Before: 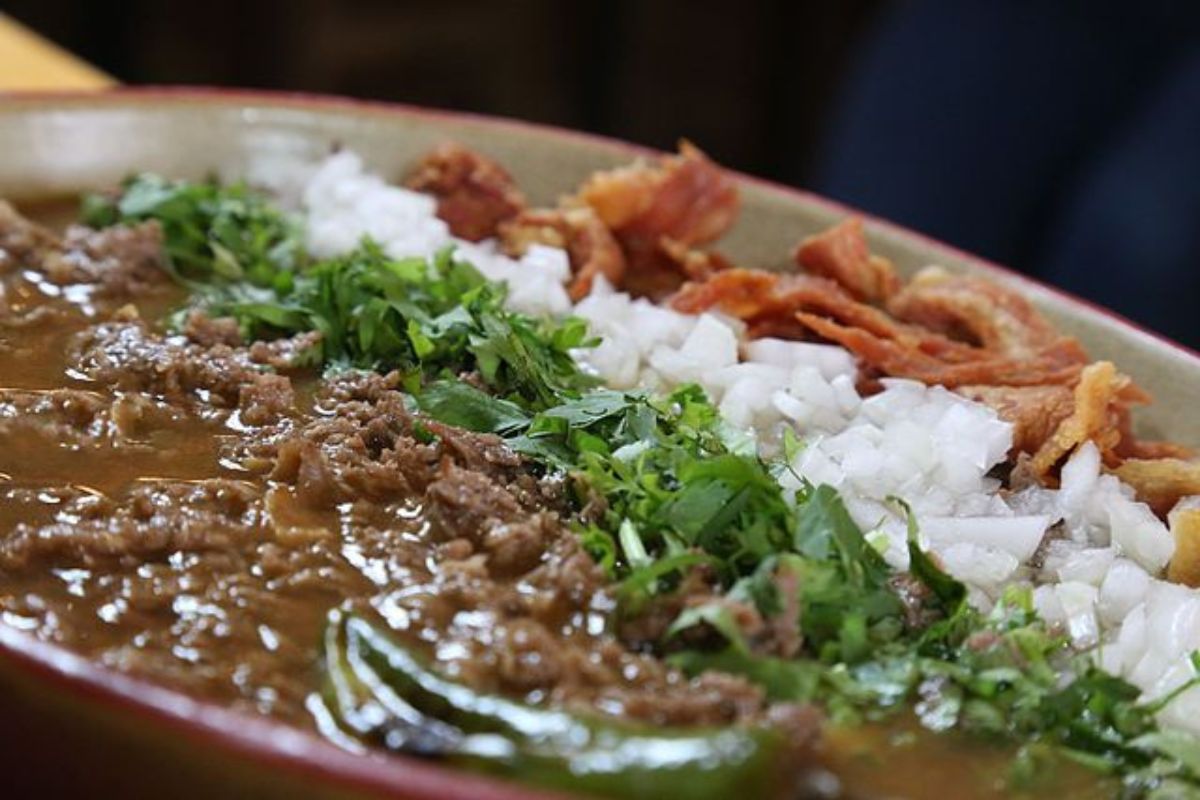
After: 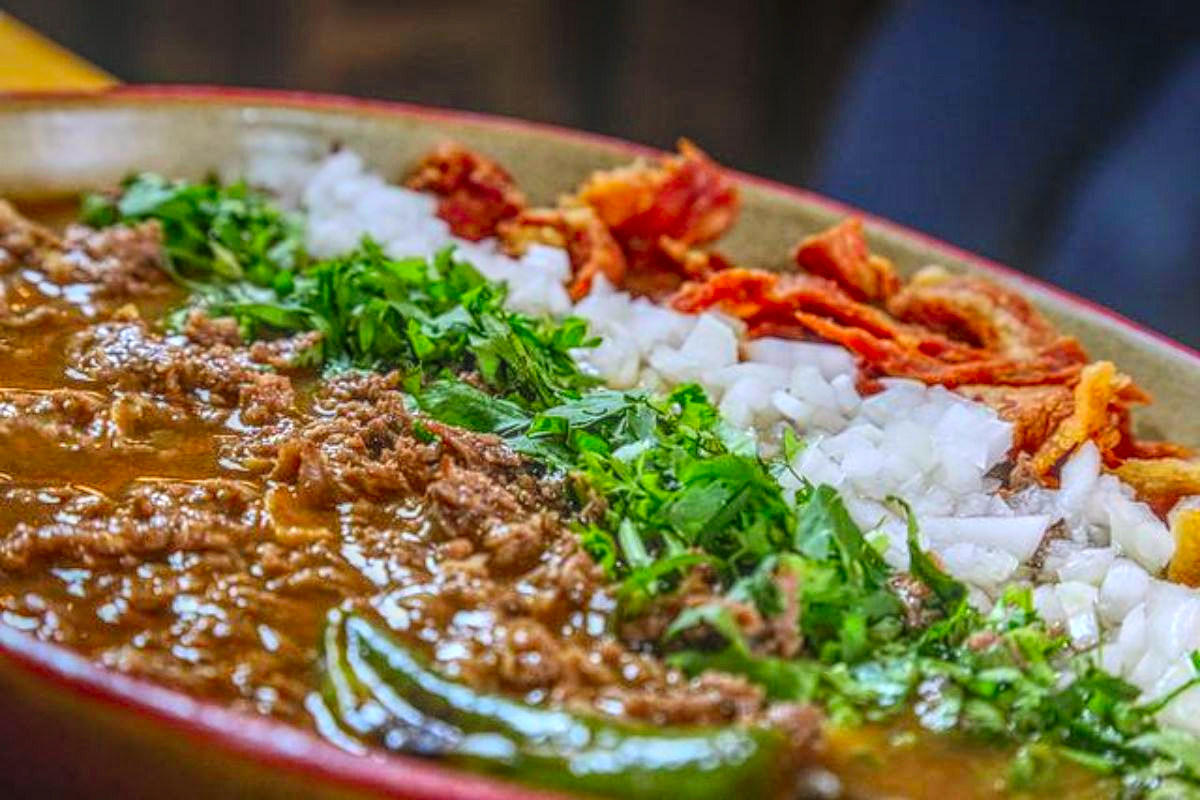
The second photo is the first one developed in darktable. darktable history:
contrast brightness saturation: contrast 0.2, brightness 0.2, saturation 0.8
local contrast: highlights 0%, shadows 0%, detail 200%, midtone range 0.25
white balance: red 0.988, blue 1.017
